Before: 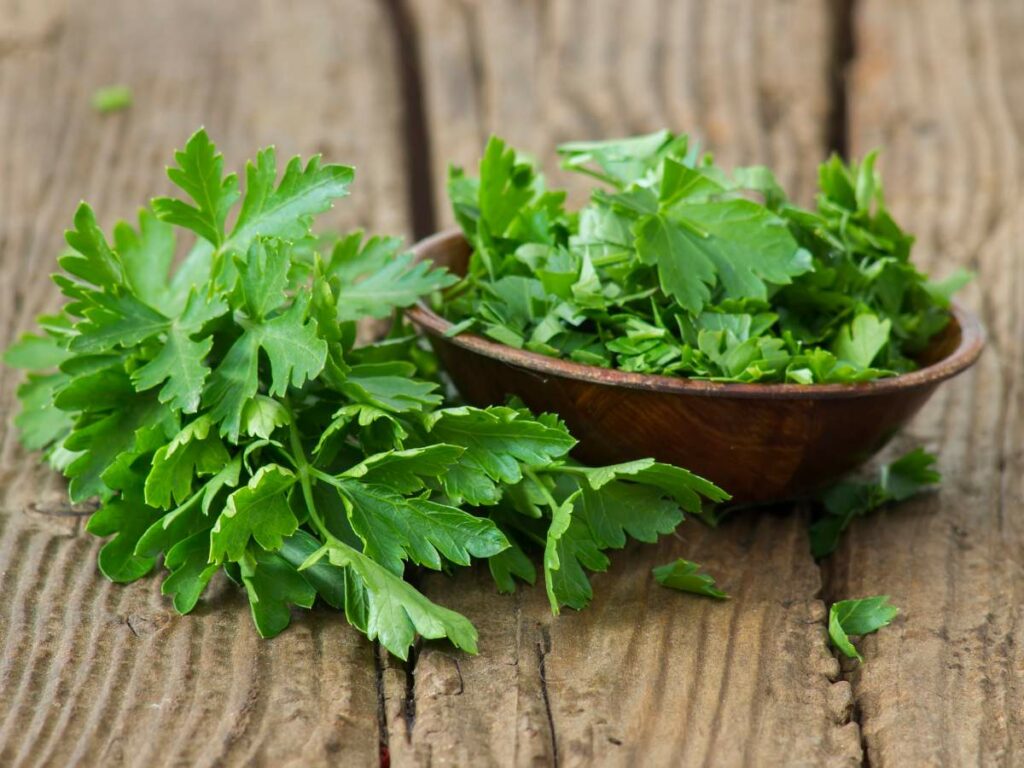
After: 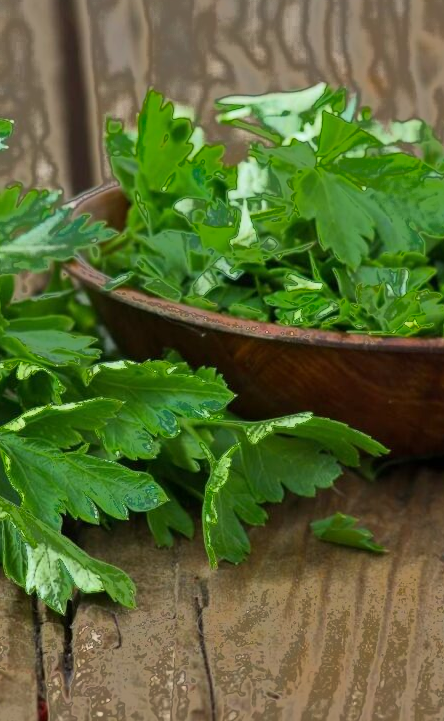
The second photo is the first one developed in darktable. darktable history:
crop: left 33.452%, top 6.025%, right 23.155%
fill light: exposure -0.73 EV, center 0.69, width 2.2
